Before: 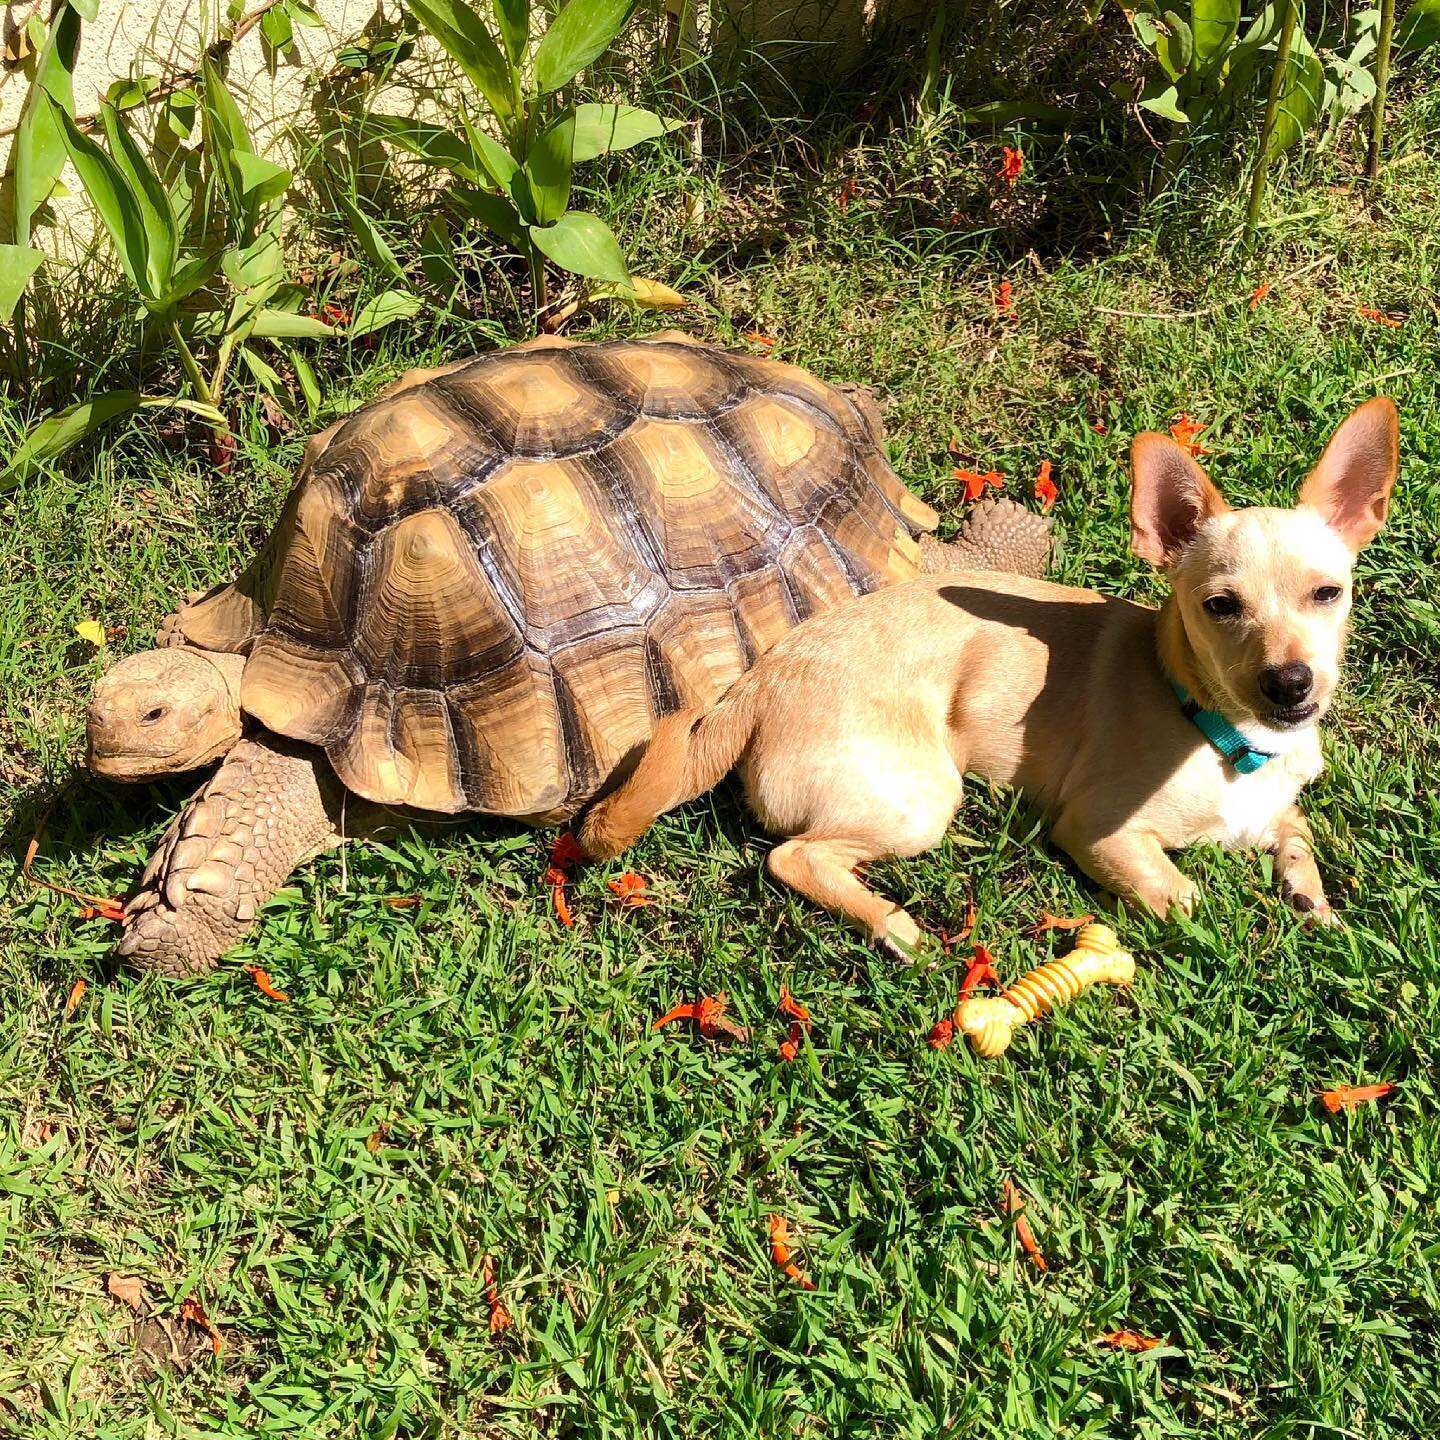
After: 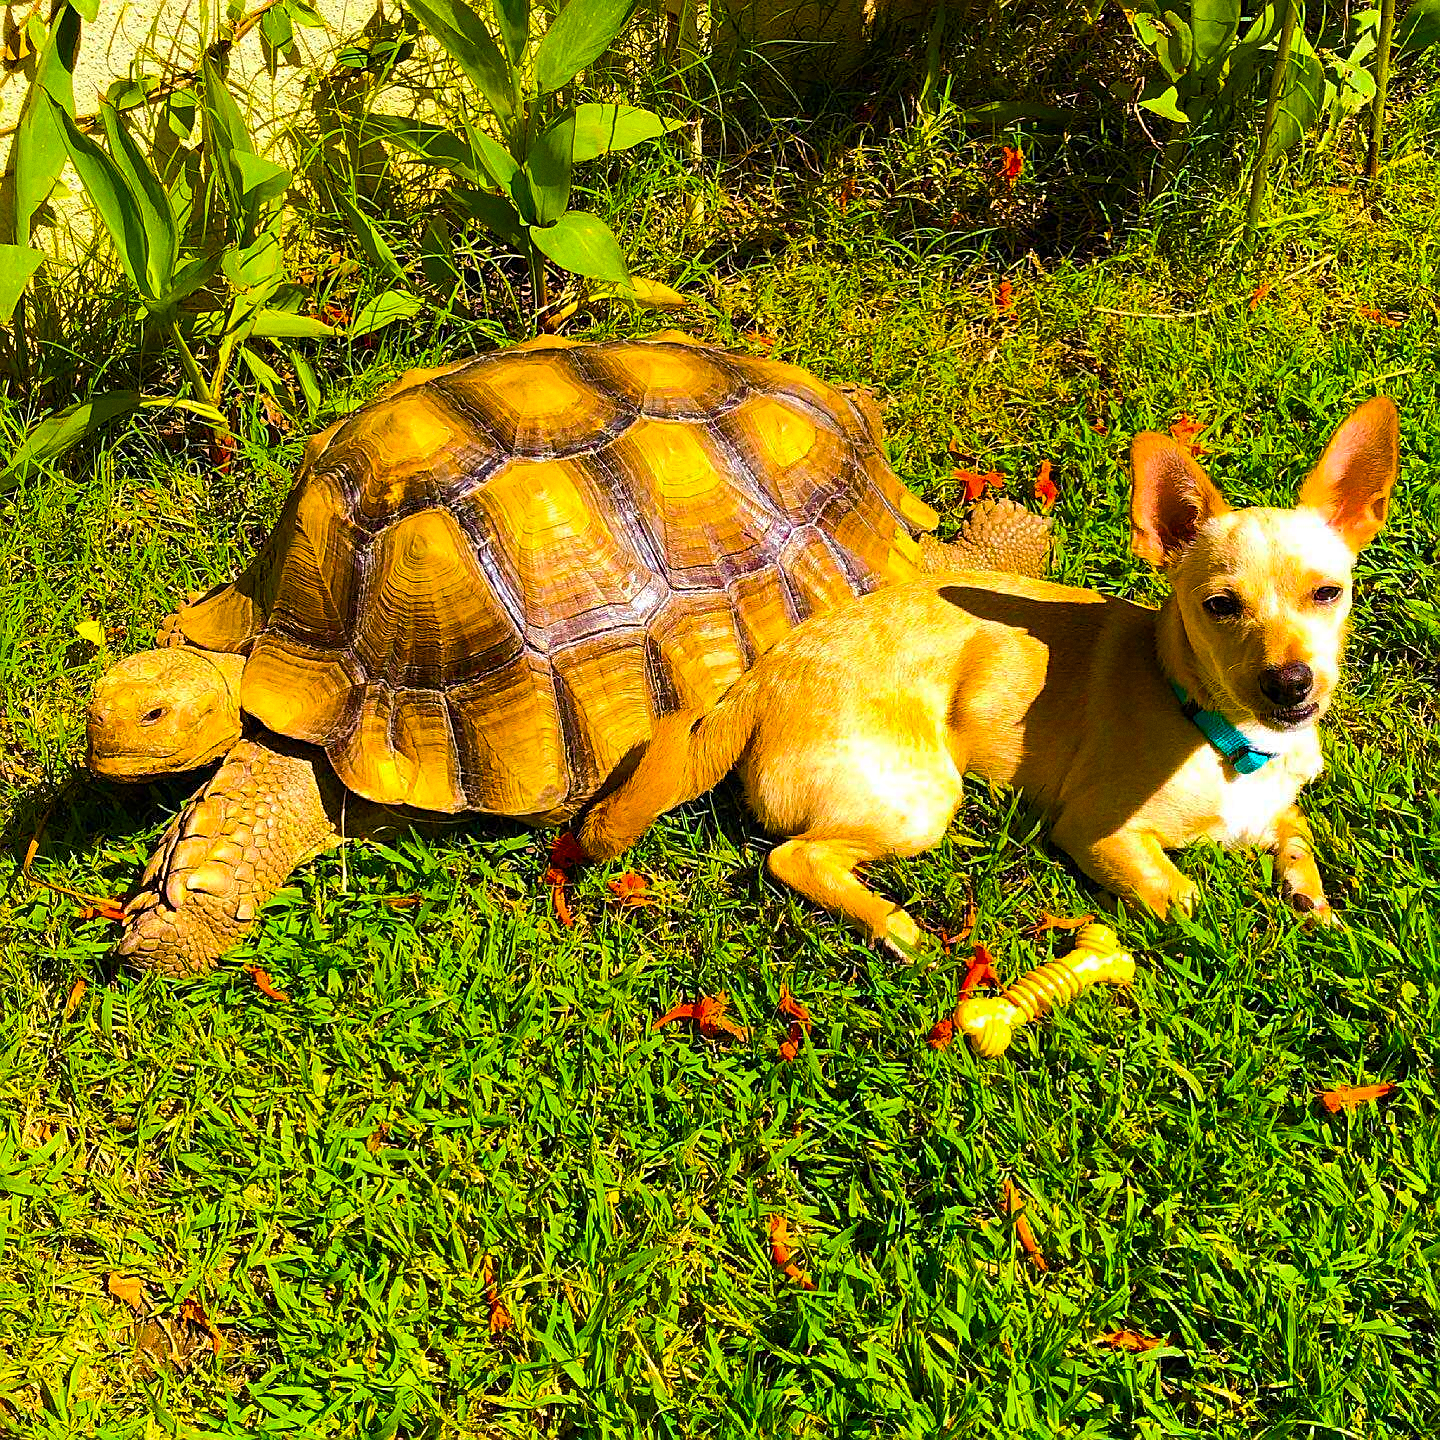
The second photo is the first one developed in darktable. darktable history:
sharpen: on, module defaults
grain: on, module defaults
color balance rgb: linear chroma grading › global chroma 42%, perceptual saturation grading › global saturation 42%, global vibrance 33%
